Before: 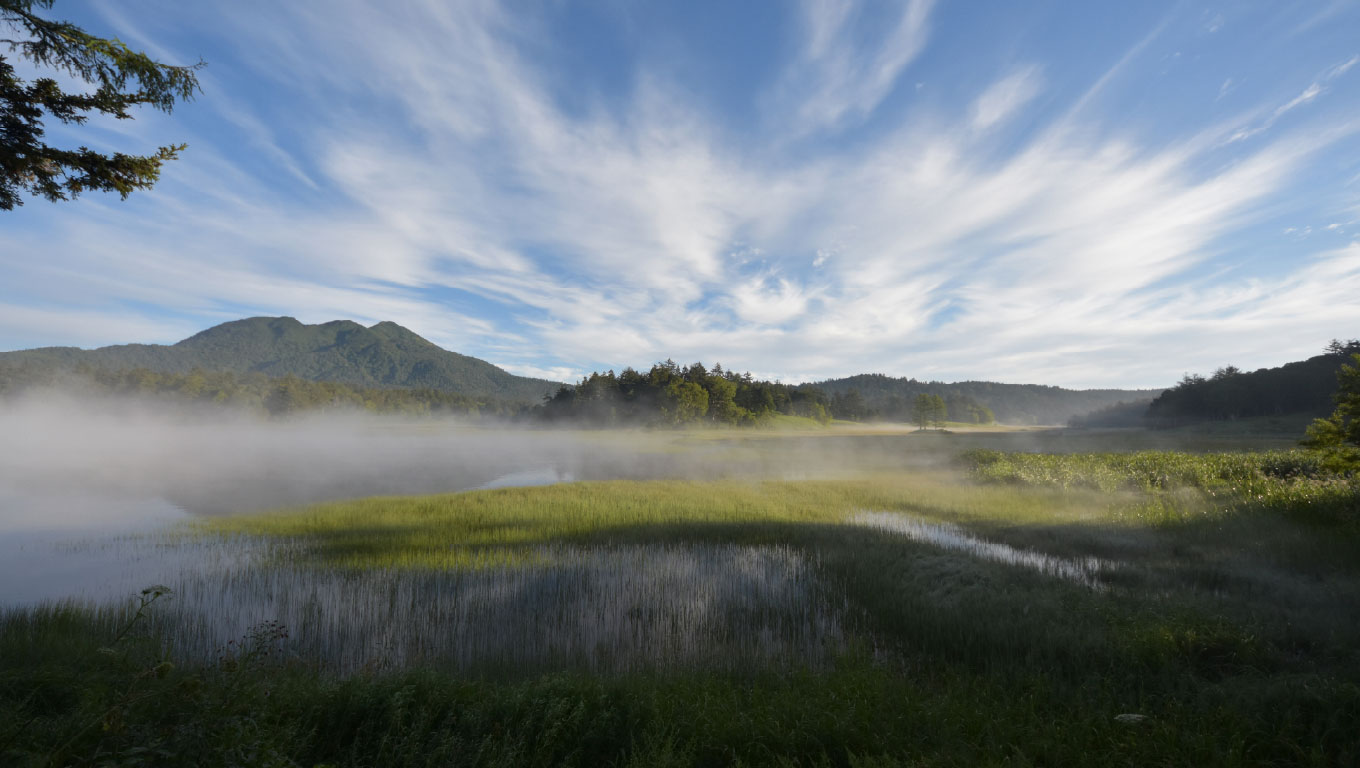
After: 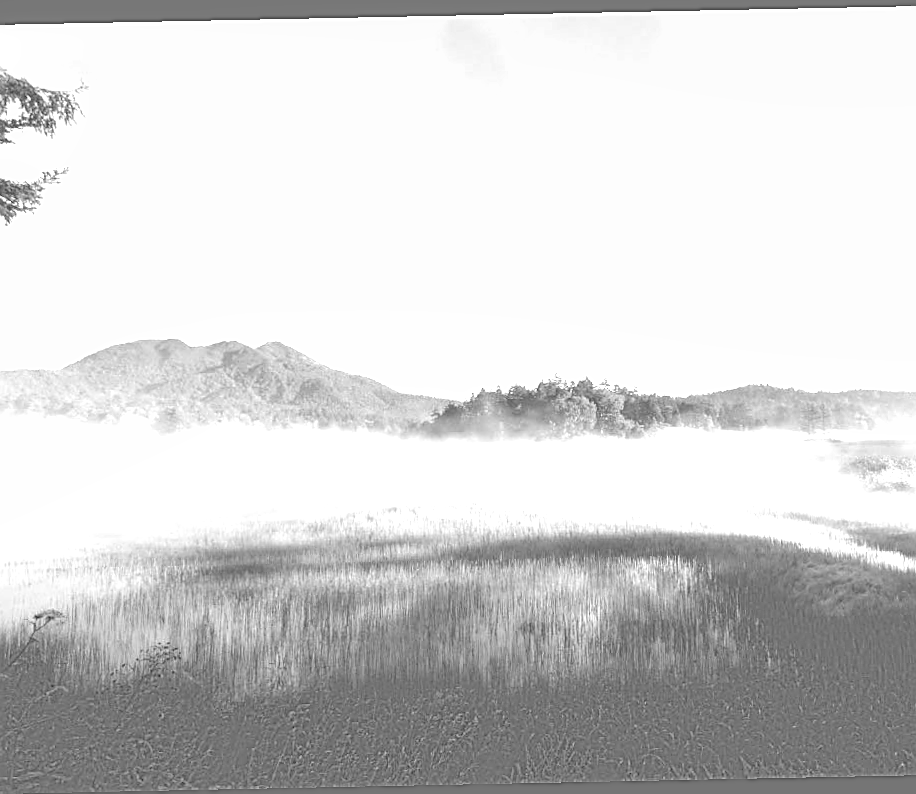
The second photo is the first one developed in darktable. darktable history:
white balance: red 8, blue 8
crop and rotate: left 8.786%, right 24.548%
rotate and perspective: rotation -1.17°, automatic cropping off
highpass: sharpness 6%, contrast boost 7.63%
local contrast: on, module defaults
sharpen: on, module defaults
exposure: black level correction 0, exposure 1.5 EV, compensate highlight preservation false
monochrome: a -6.99, b 35.61, size 1.4
